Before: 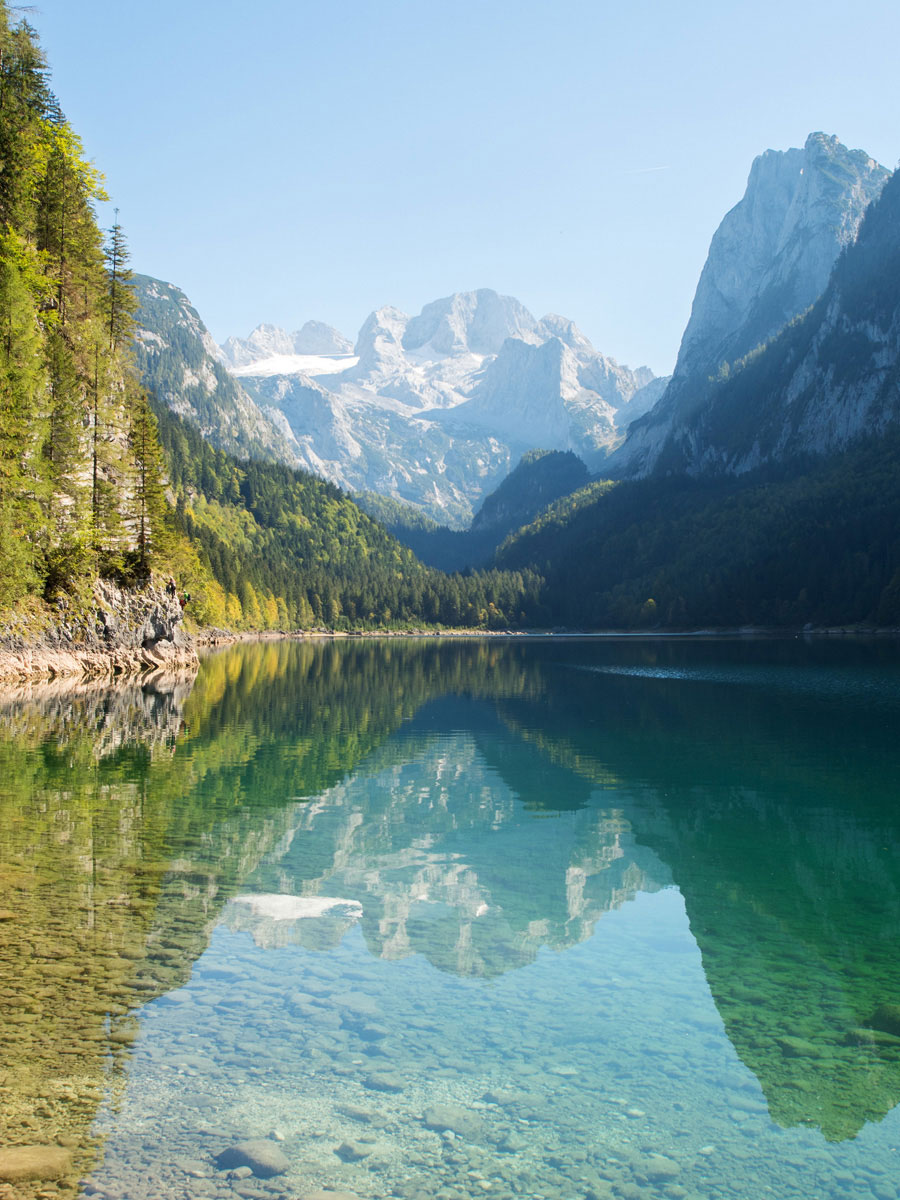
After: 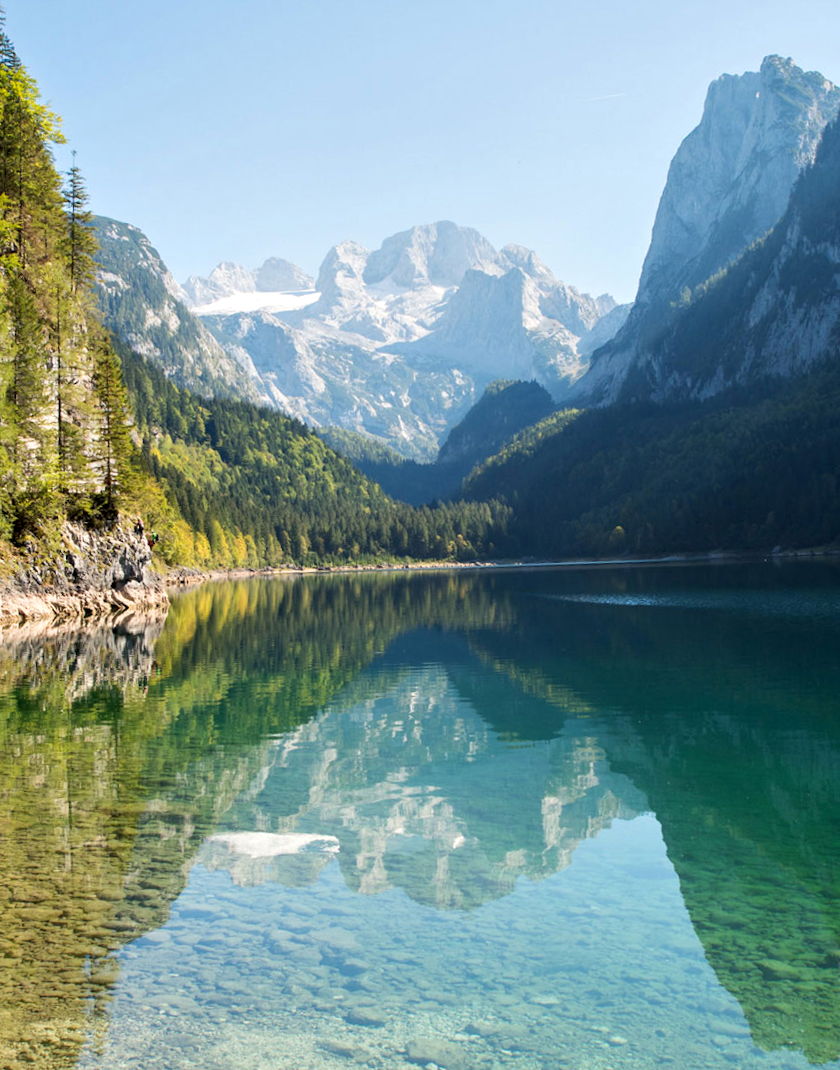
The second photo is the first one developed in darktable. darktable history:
rotate and perspective: rotation -4.86°, automatic cropping off
crop and rotate: angle -3.27°, left 5.211%, top 5.211%, right 4.607%, bottom 4.607%
contrast equalizer: octaves 7, y [[0.6 ×6], [0.55 ×6], [0 ×6], [0 ×6], [0 ×6]], mix 0.35
